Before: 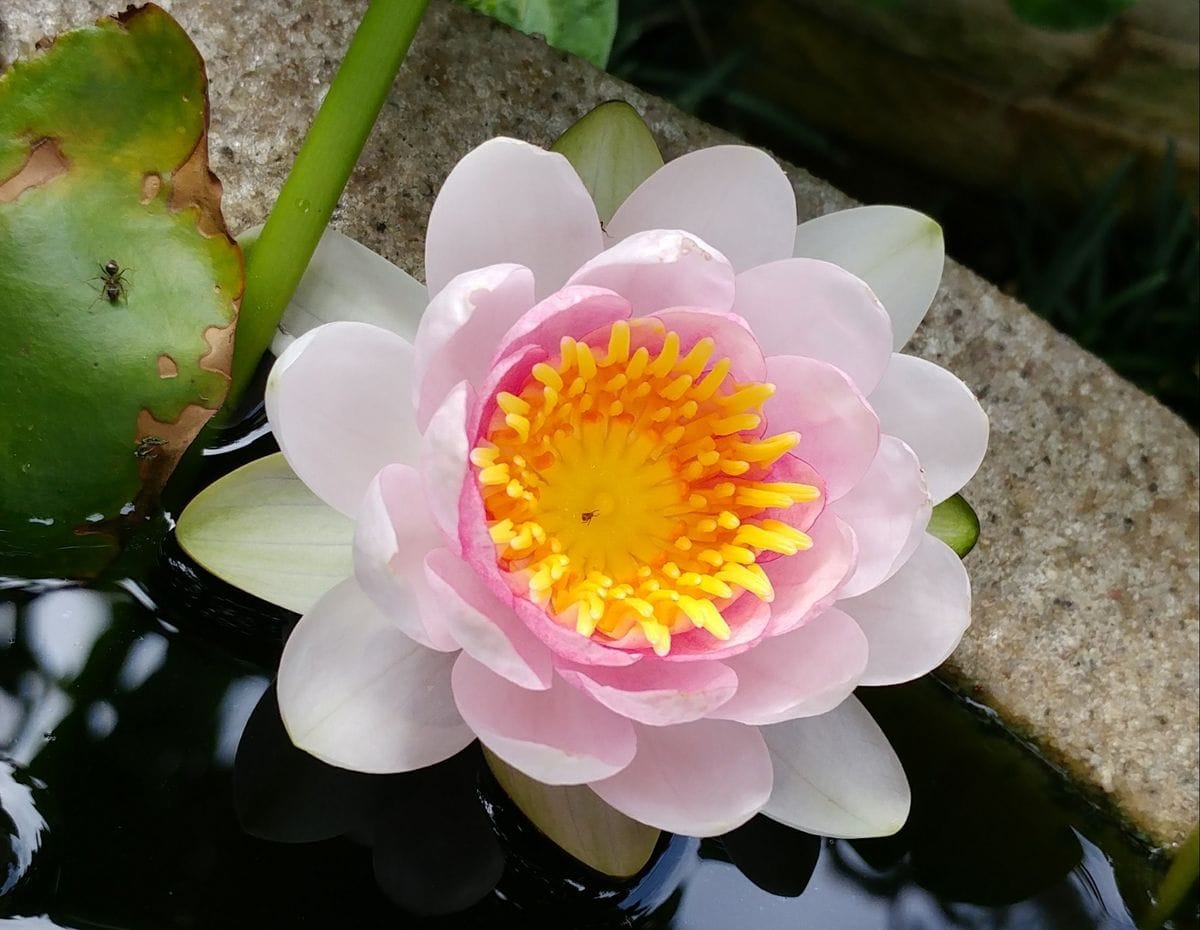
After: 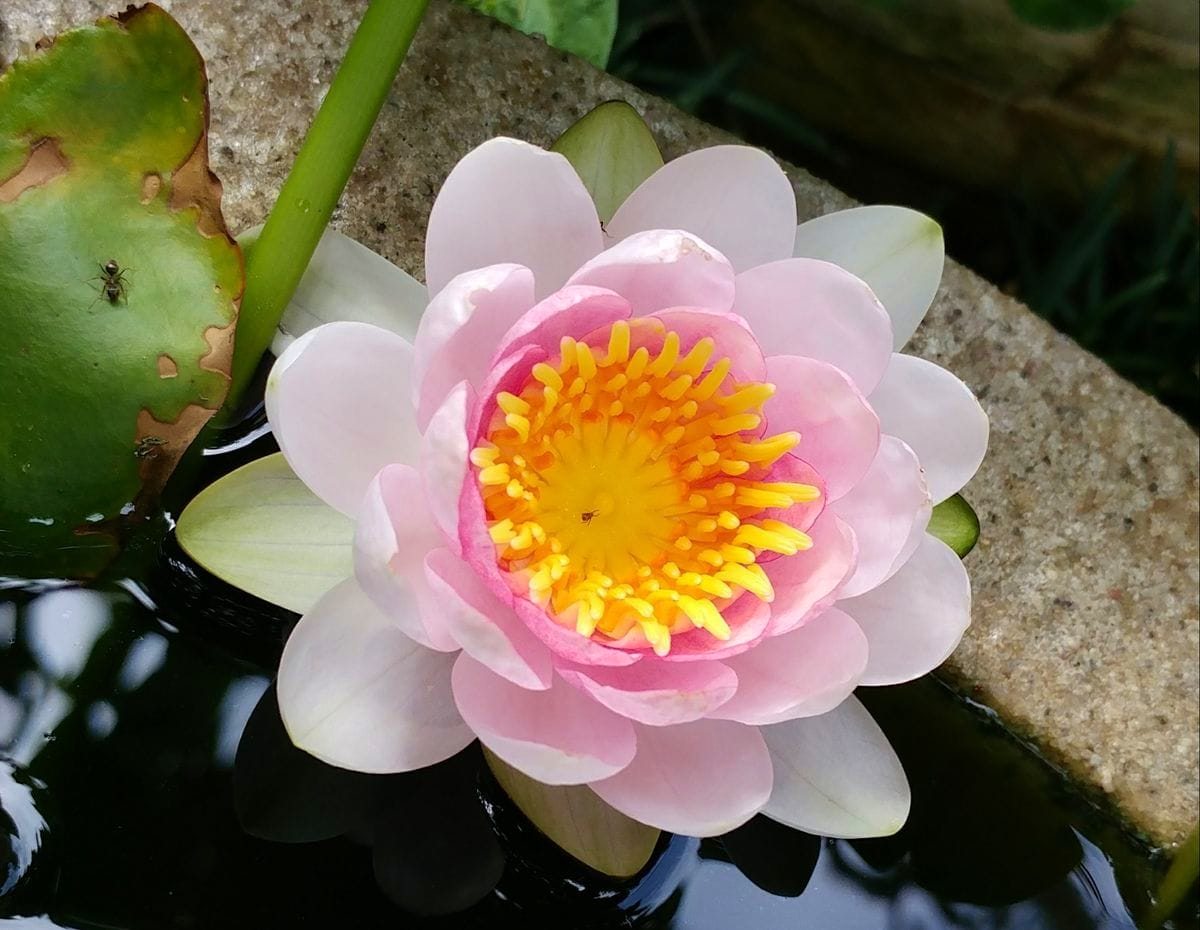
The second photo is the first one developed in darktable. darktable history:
velvia: on, module defaults
sharpen: radius 5.333, amount 0.316, threshold 26.106
